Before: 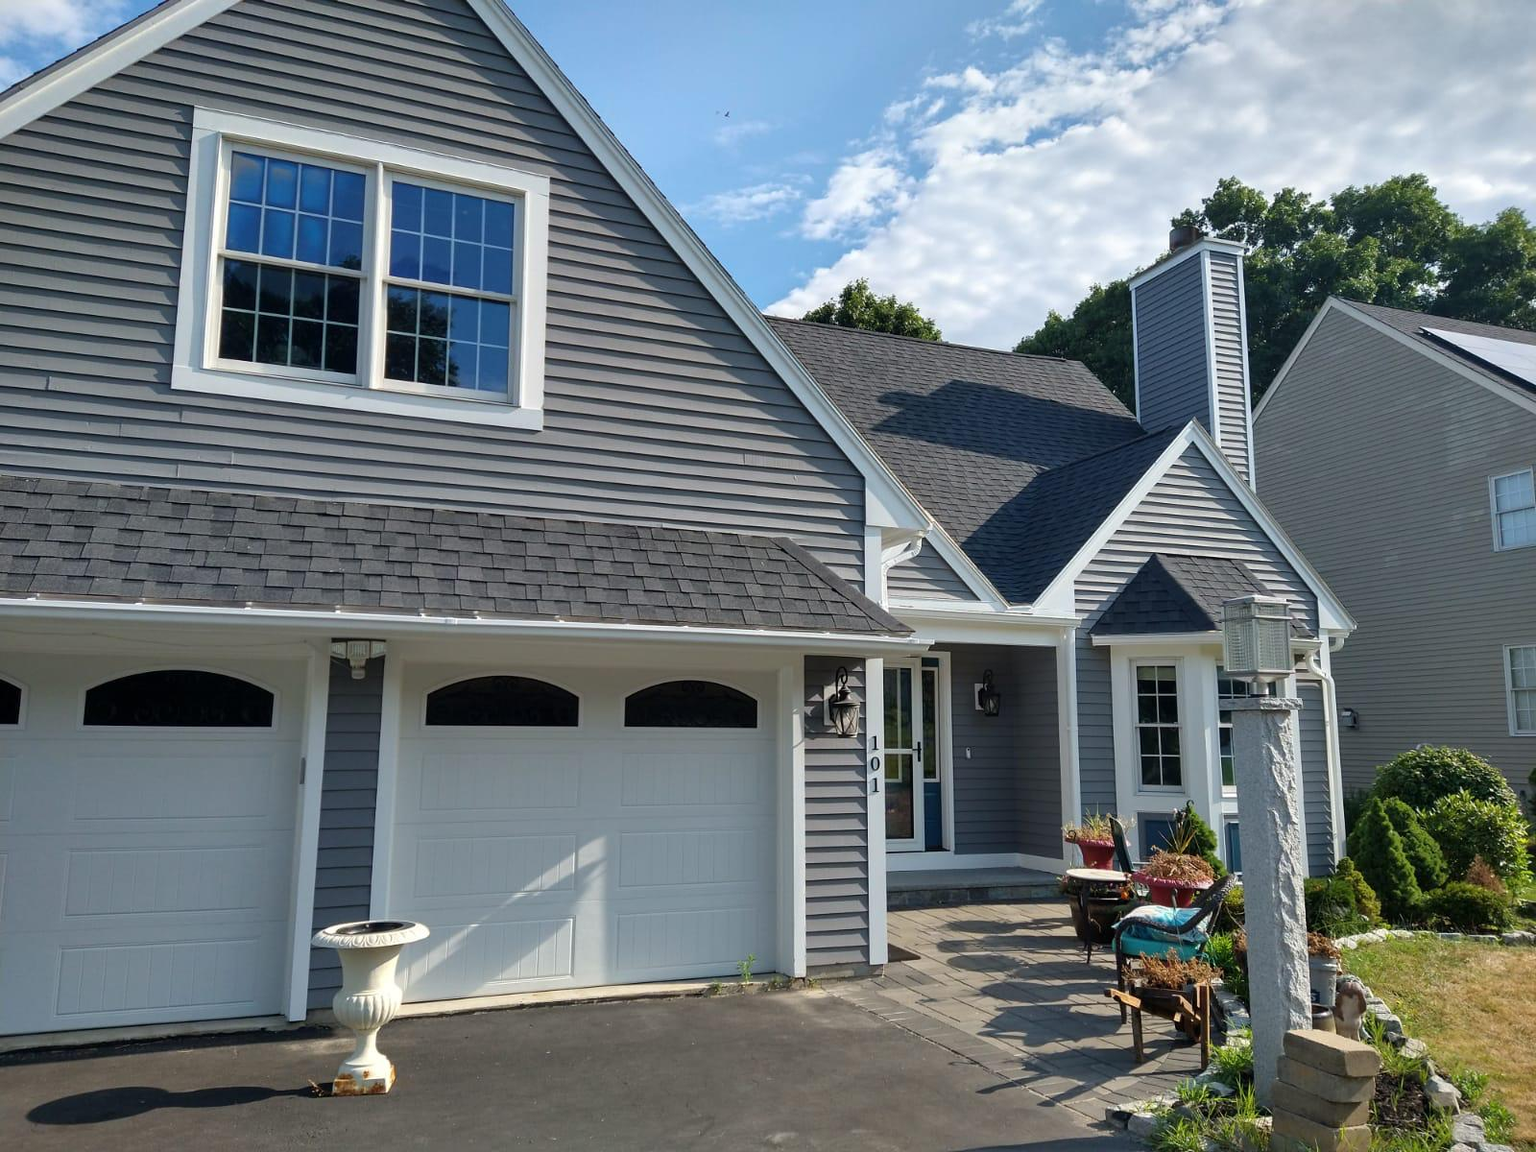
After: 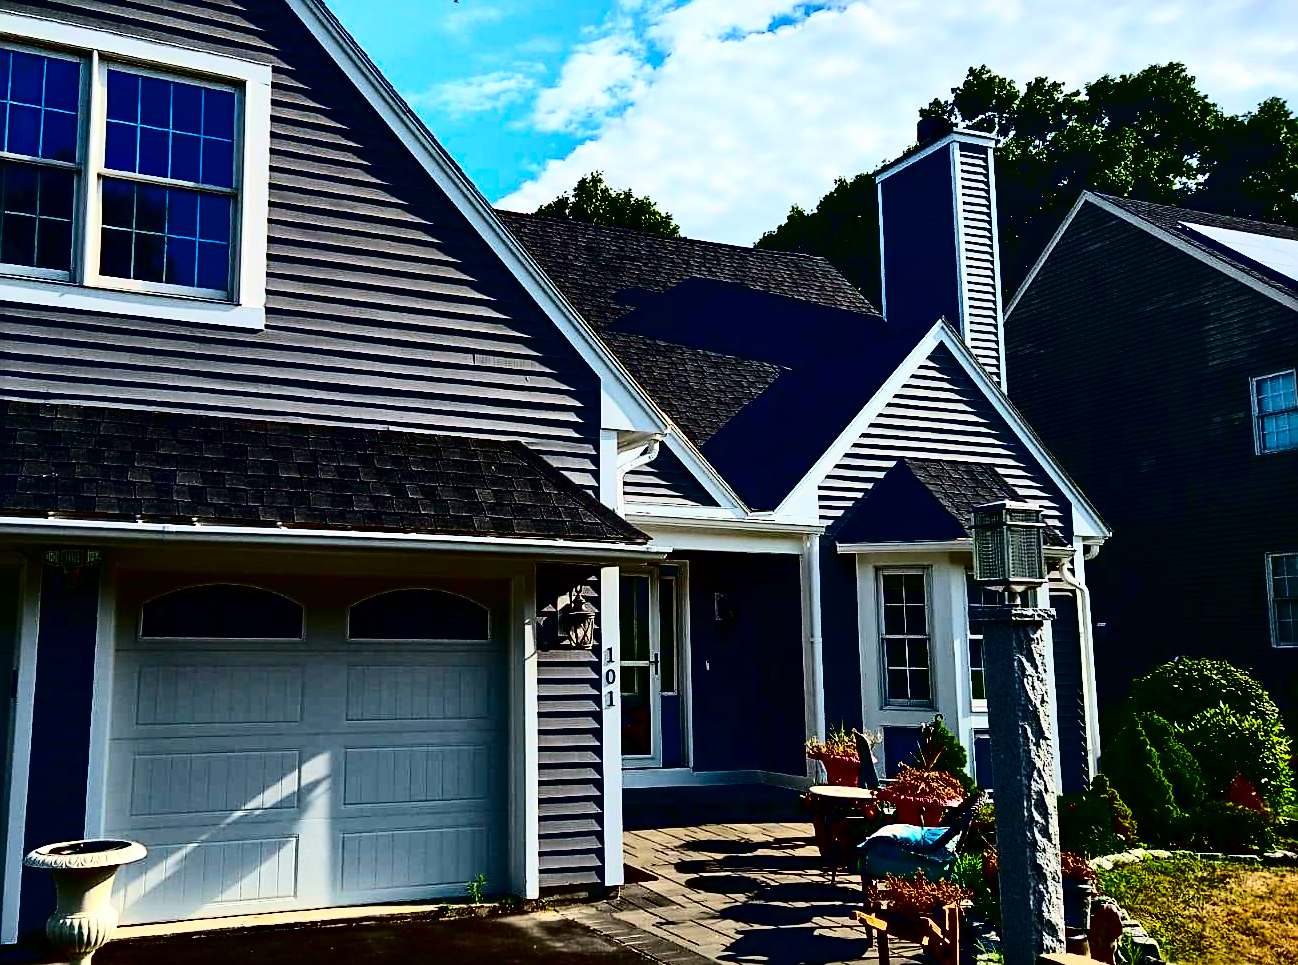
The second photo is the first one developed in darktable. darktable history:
exposure: compensate exposure bias true, compensate highlight preservation false
contrast brightness saturation: contrast 0.779, brightness -0.982, saturation 0.999
crop: left 18.866%, top 9.925%, right 0%, bottom 9.619%
sharpen: on, module defaults
